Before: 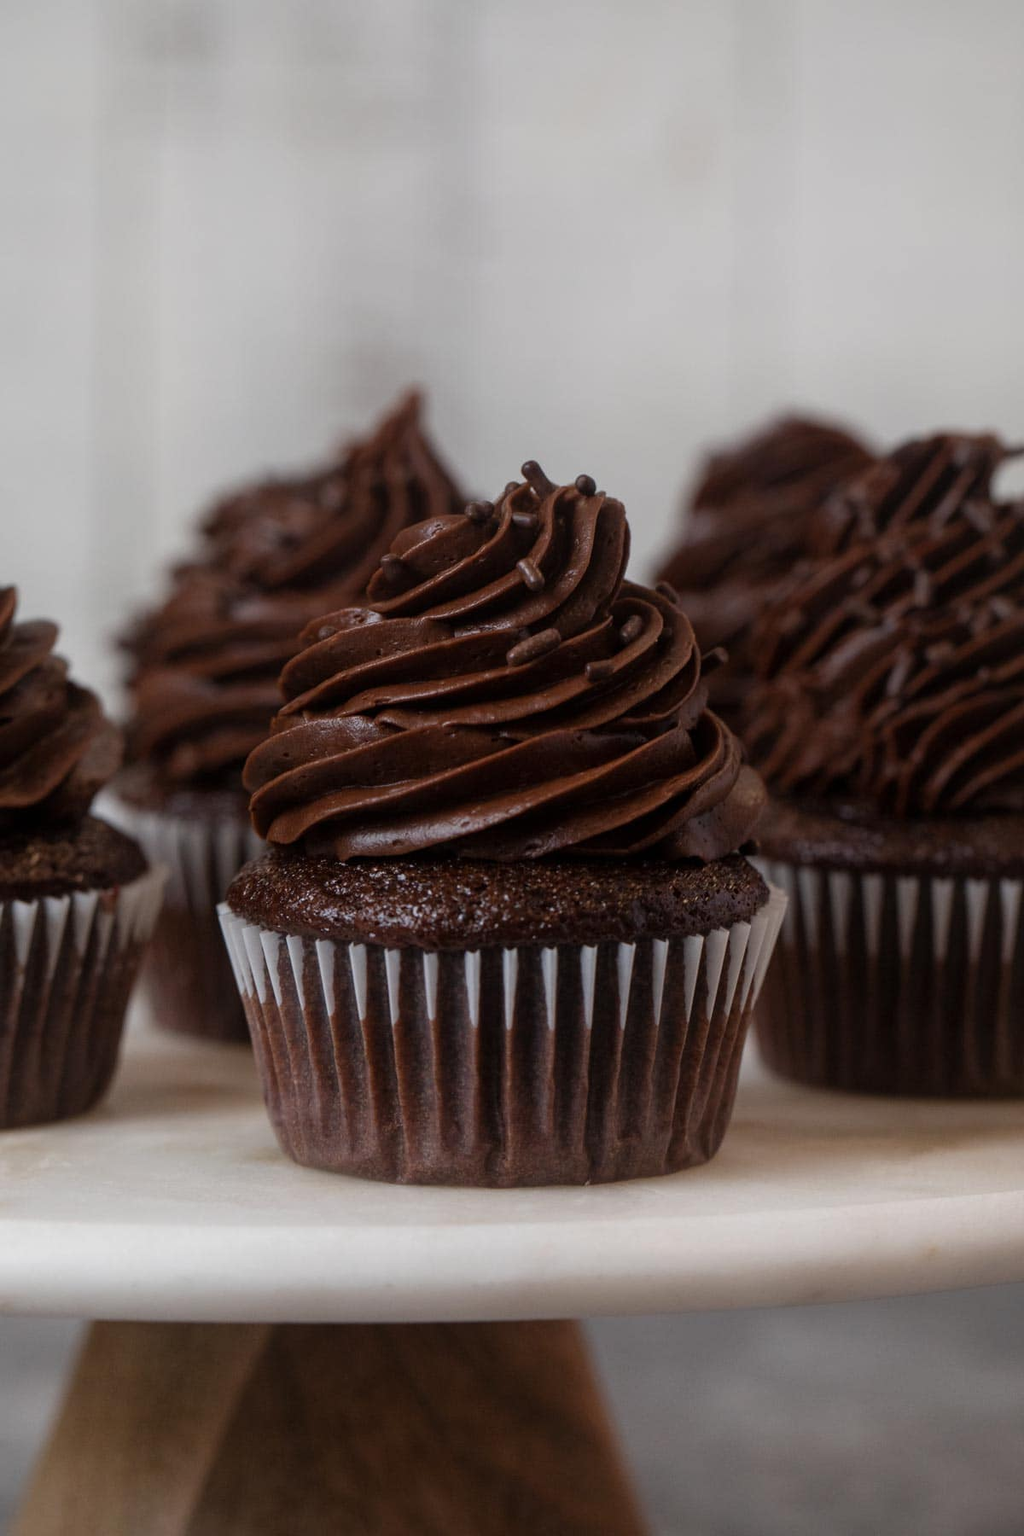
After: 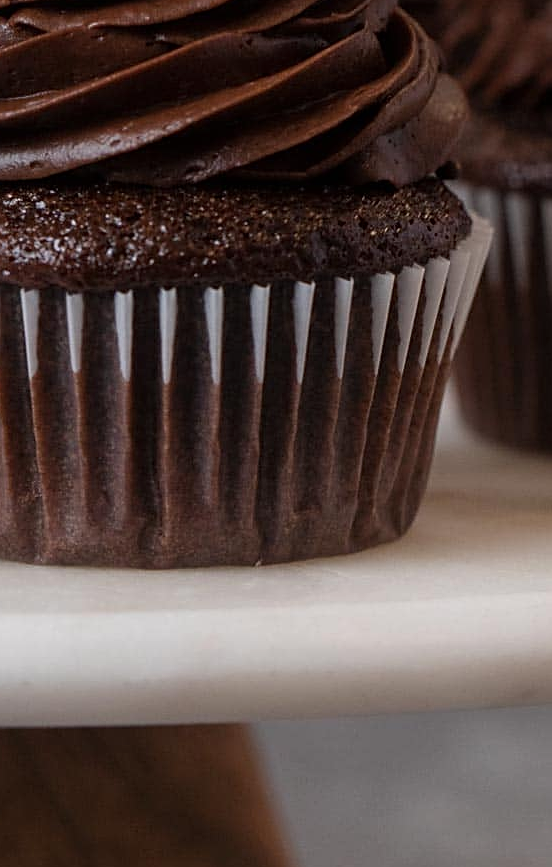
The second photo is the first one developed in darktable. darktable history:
shadows and highlights: shadows 13.63, white point adjustment 1.15, highlights -1.38, soften with gaussian
crop: left 35.834%, top 45.751%, right 18.096%, bottom 6.031%
sharpen: on, module defaults
